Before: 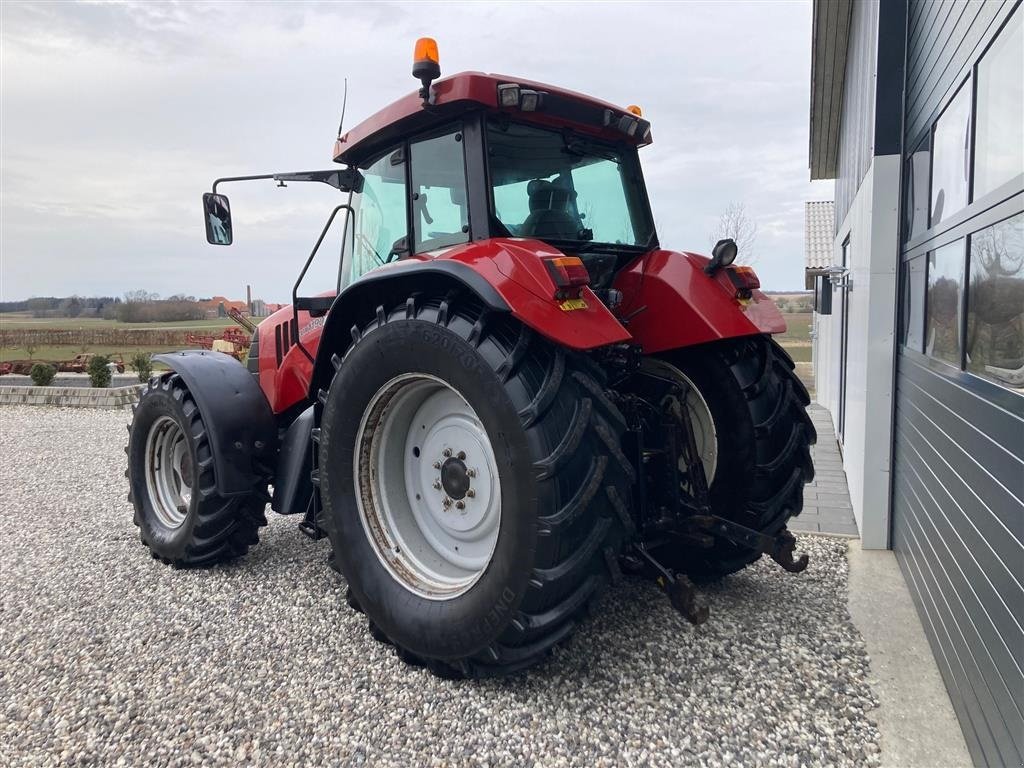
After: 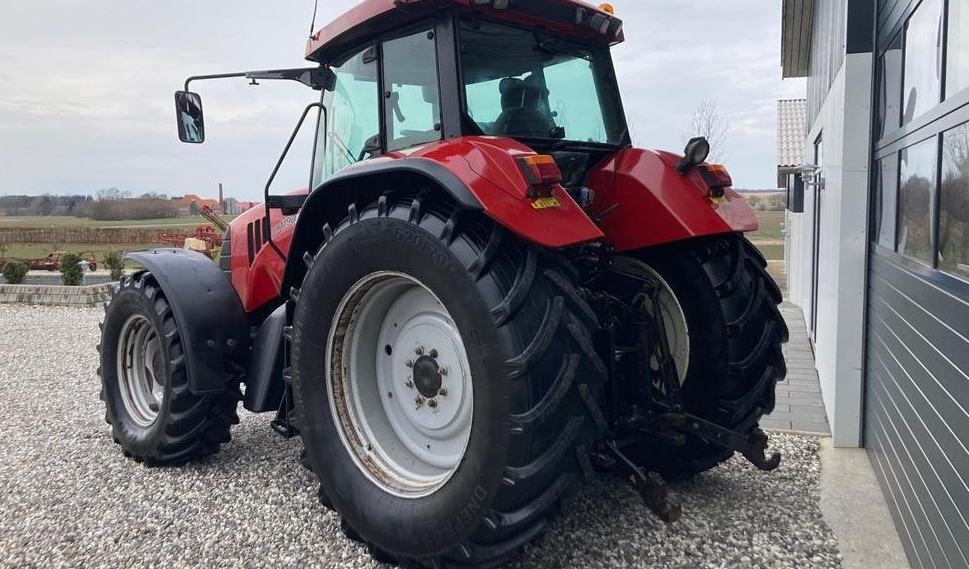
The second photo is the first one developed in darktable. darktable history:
crop and rotate: left 2.805%, top 13.29%, right 2.519%, bottom 12.595%
